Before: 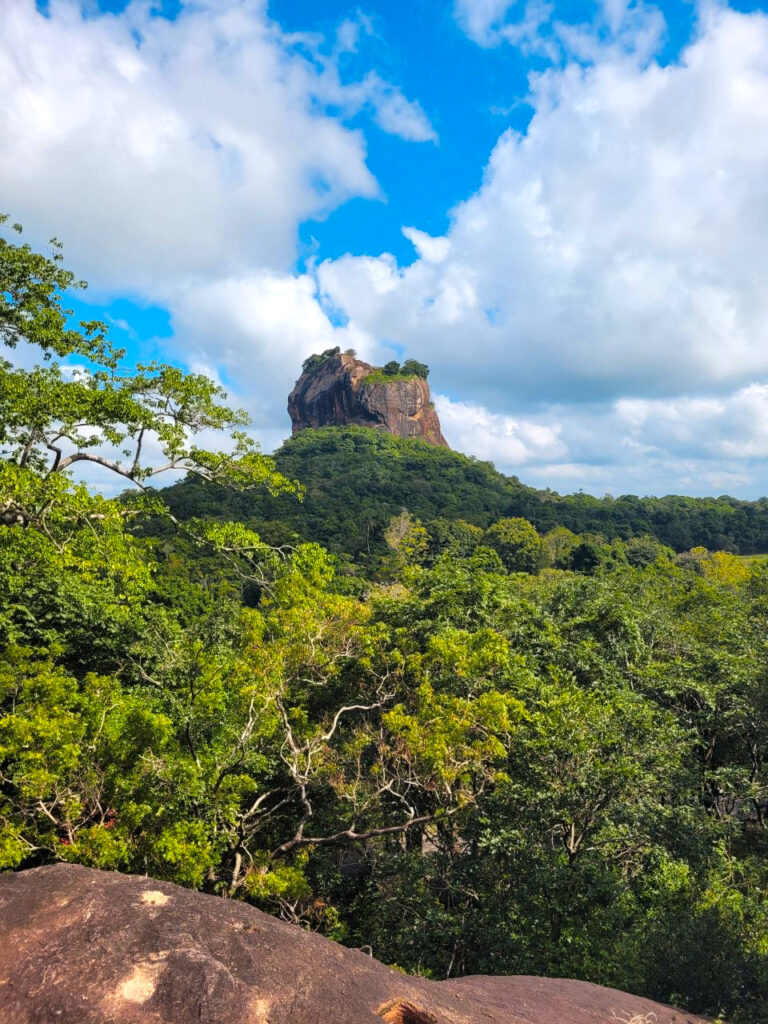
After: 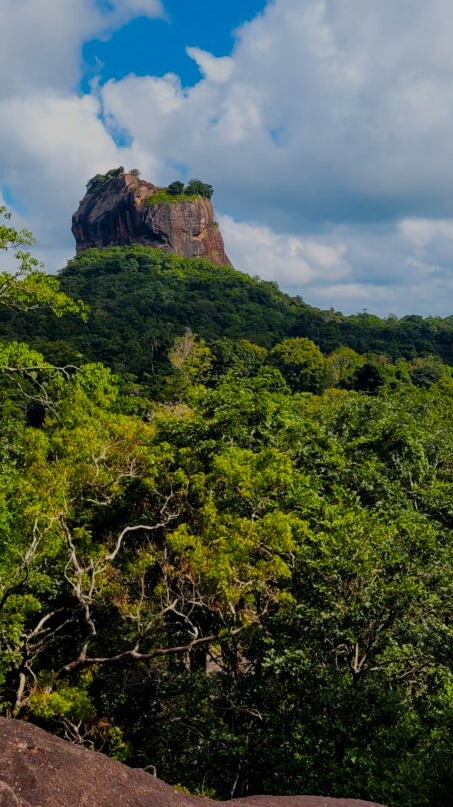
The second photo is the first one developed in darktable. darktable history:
crop and rotate: left 28.232%, top 17.6%, right 12.765%, bottom 3.516%
filmic rgb: black relative exposure -7.46 EV, white relative exposure 4.84 EV, threshold 3.06 EV, hardness 3.4, enable highlight reconstruction true
contrast brightness saturation: brightness -0.195, saturation 0.077
